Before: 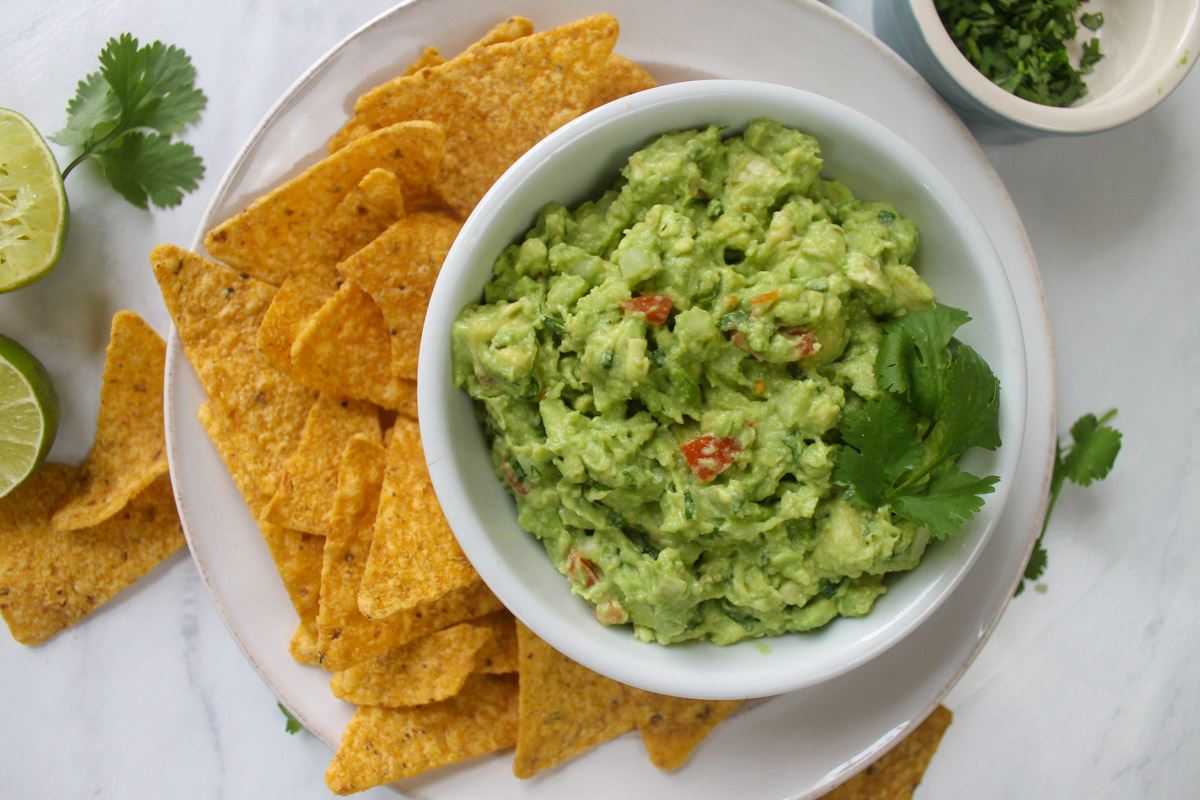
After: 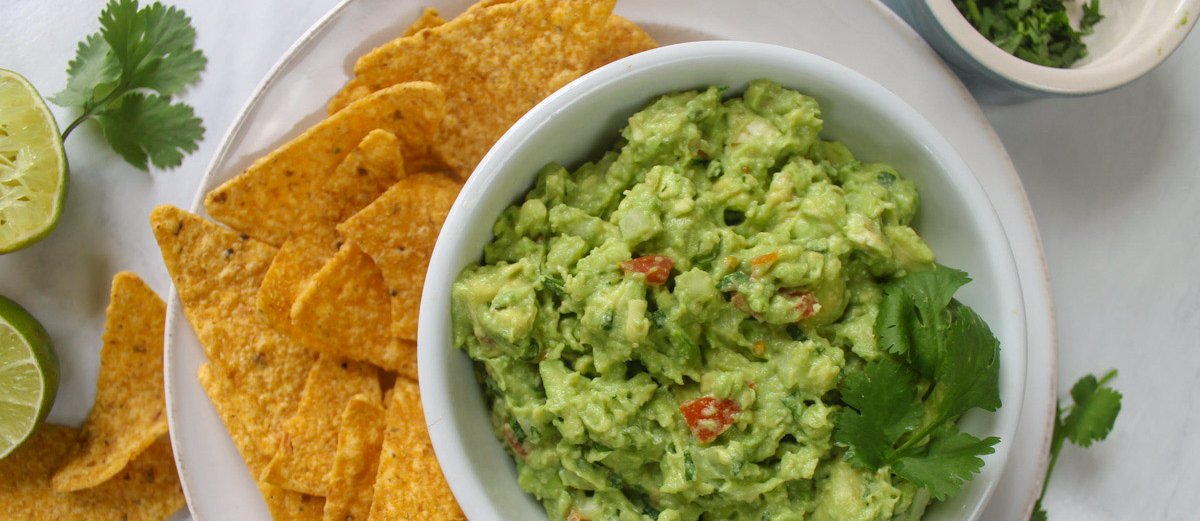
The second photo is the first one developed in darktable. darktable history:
crop and rotate: top 4.952%, bottom 29.874%
local contrast: detail 109%
